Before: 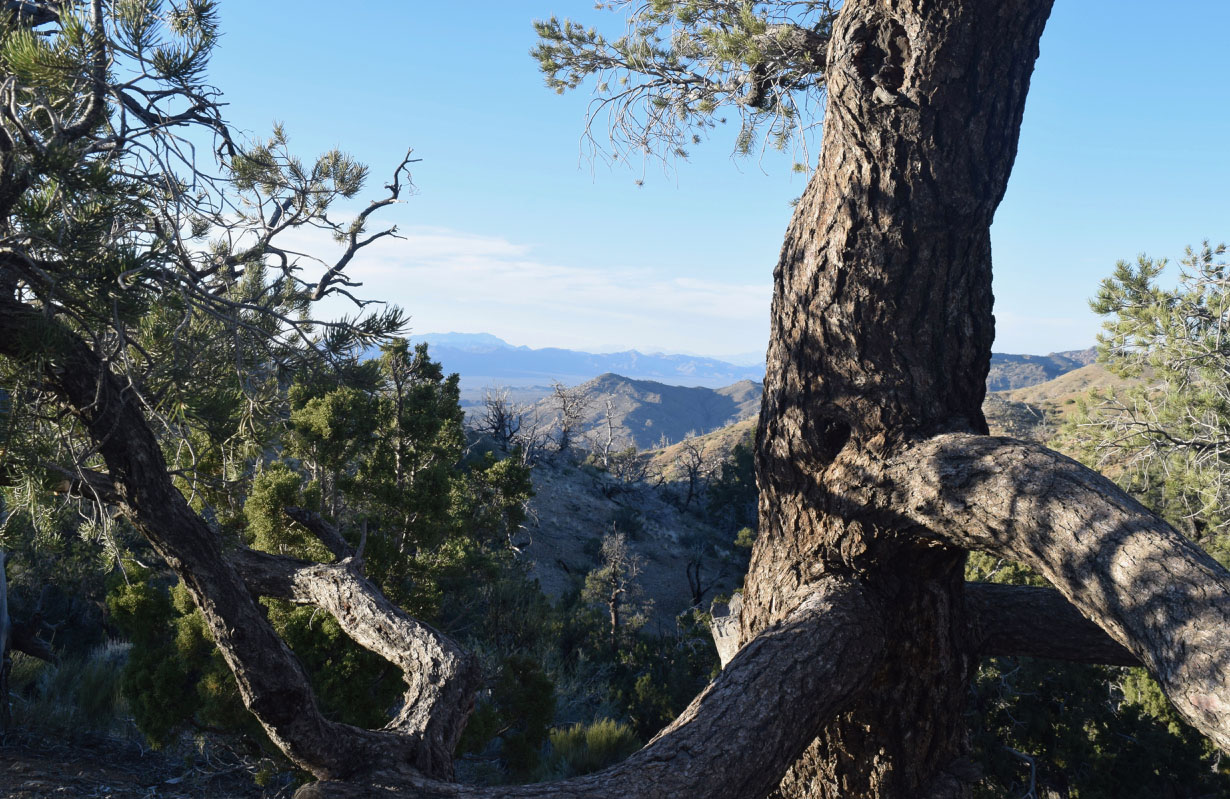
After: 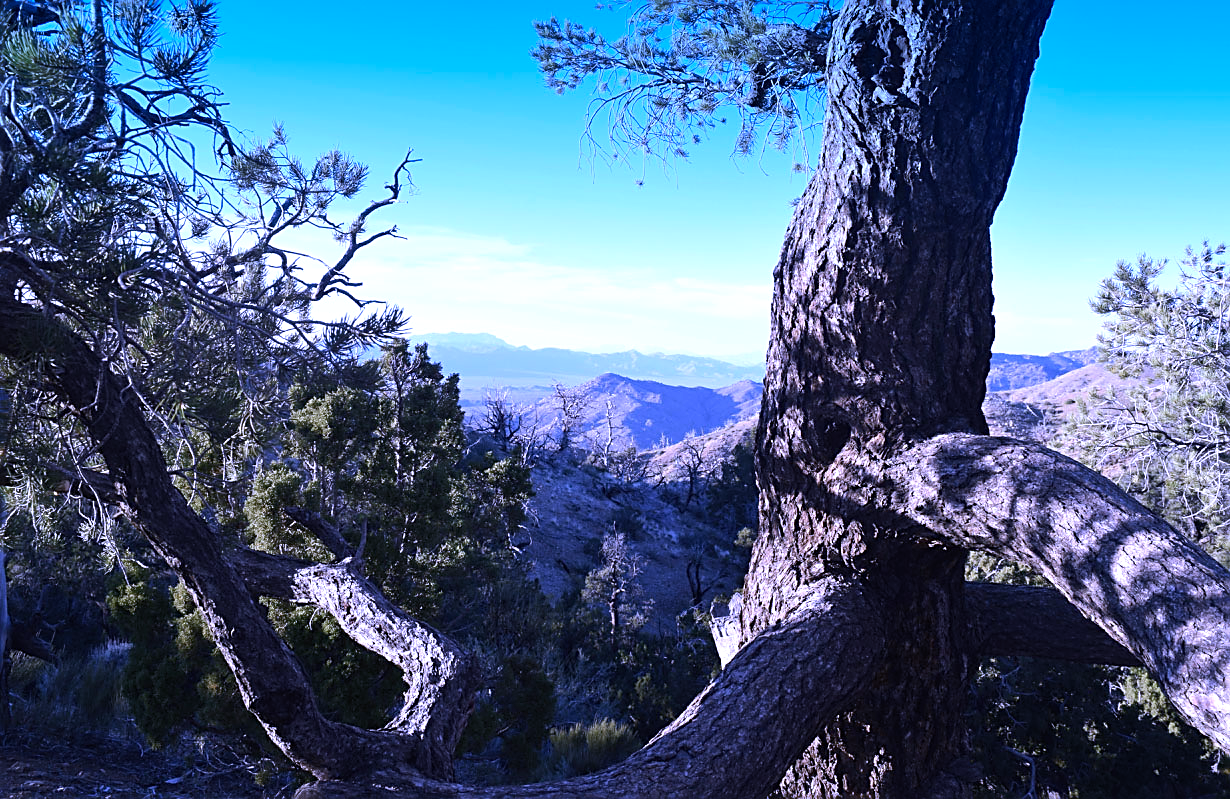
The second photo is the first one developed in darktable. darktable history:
white balance: red 0.98, blue 1.61
tone equalizer: -8 EV -0.417 EV, -7 EV -0.389 EV, -6 EV -0.333 EV, -5 EV -0.222 EV, -3 EV 0.222 EV, -2 EV 0.333 EV, -1 EV 0.389 EV, +0 EV 0.417 EV, edges refinement/feathering 500, mask exposure compensation -1.57 EV, preserve details no
graduated density: density 2.02 EV, hardness 44%, rotation 0.374°, offset 8.21, hue 208.8°, saturation 97%
sharpen: on, module defaults
